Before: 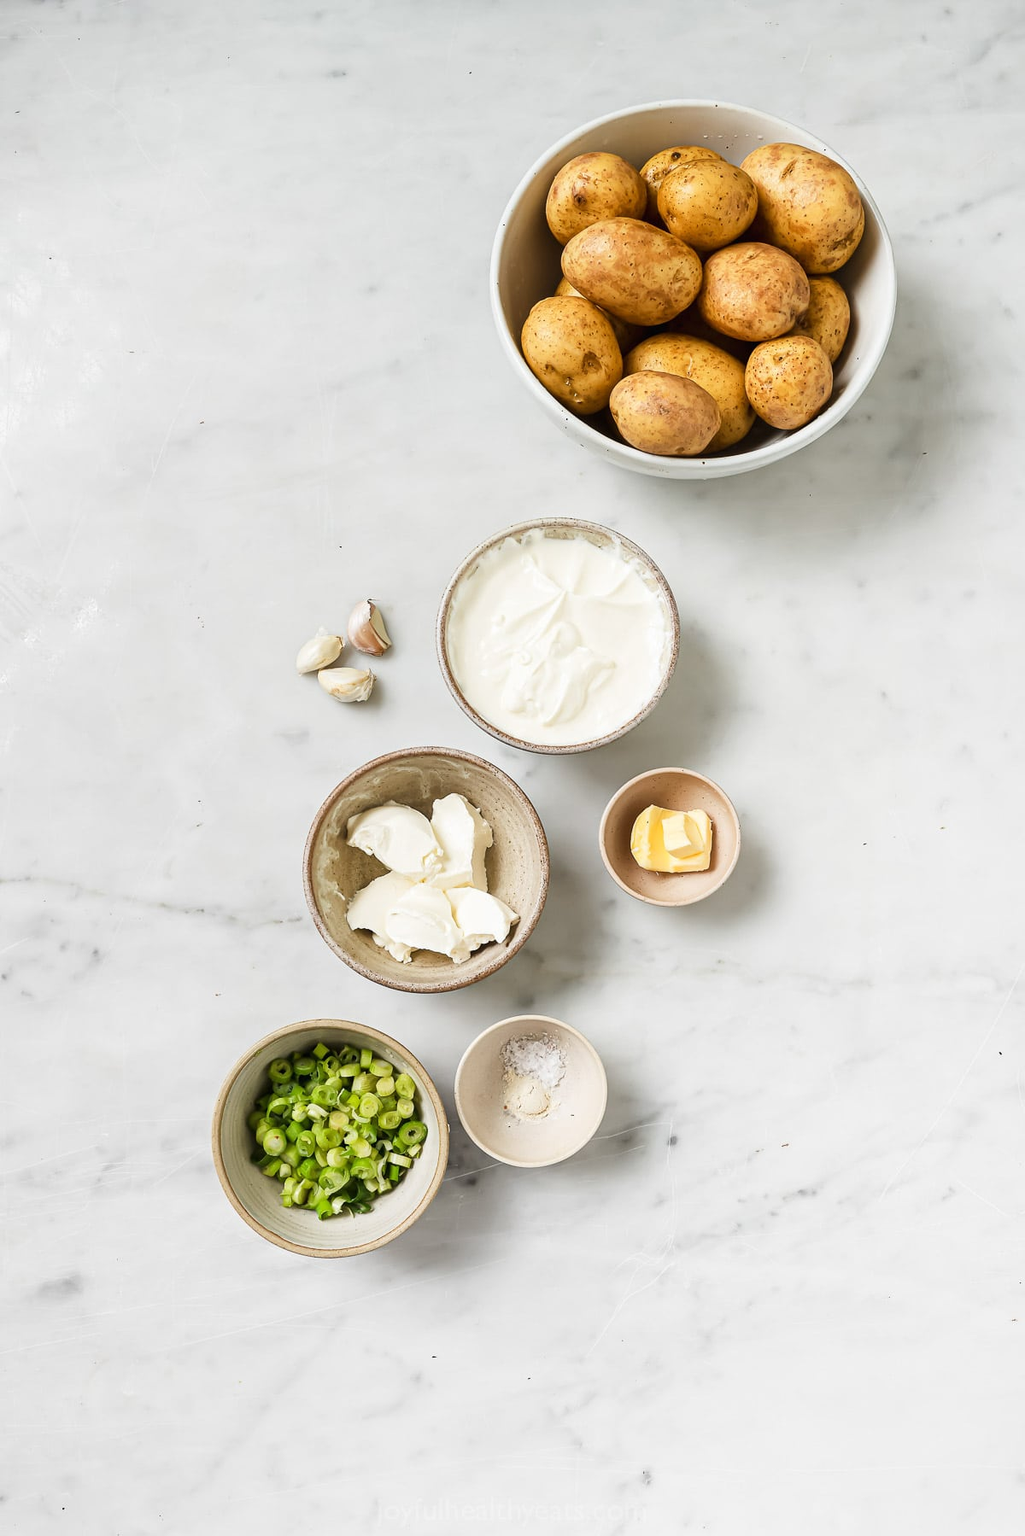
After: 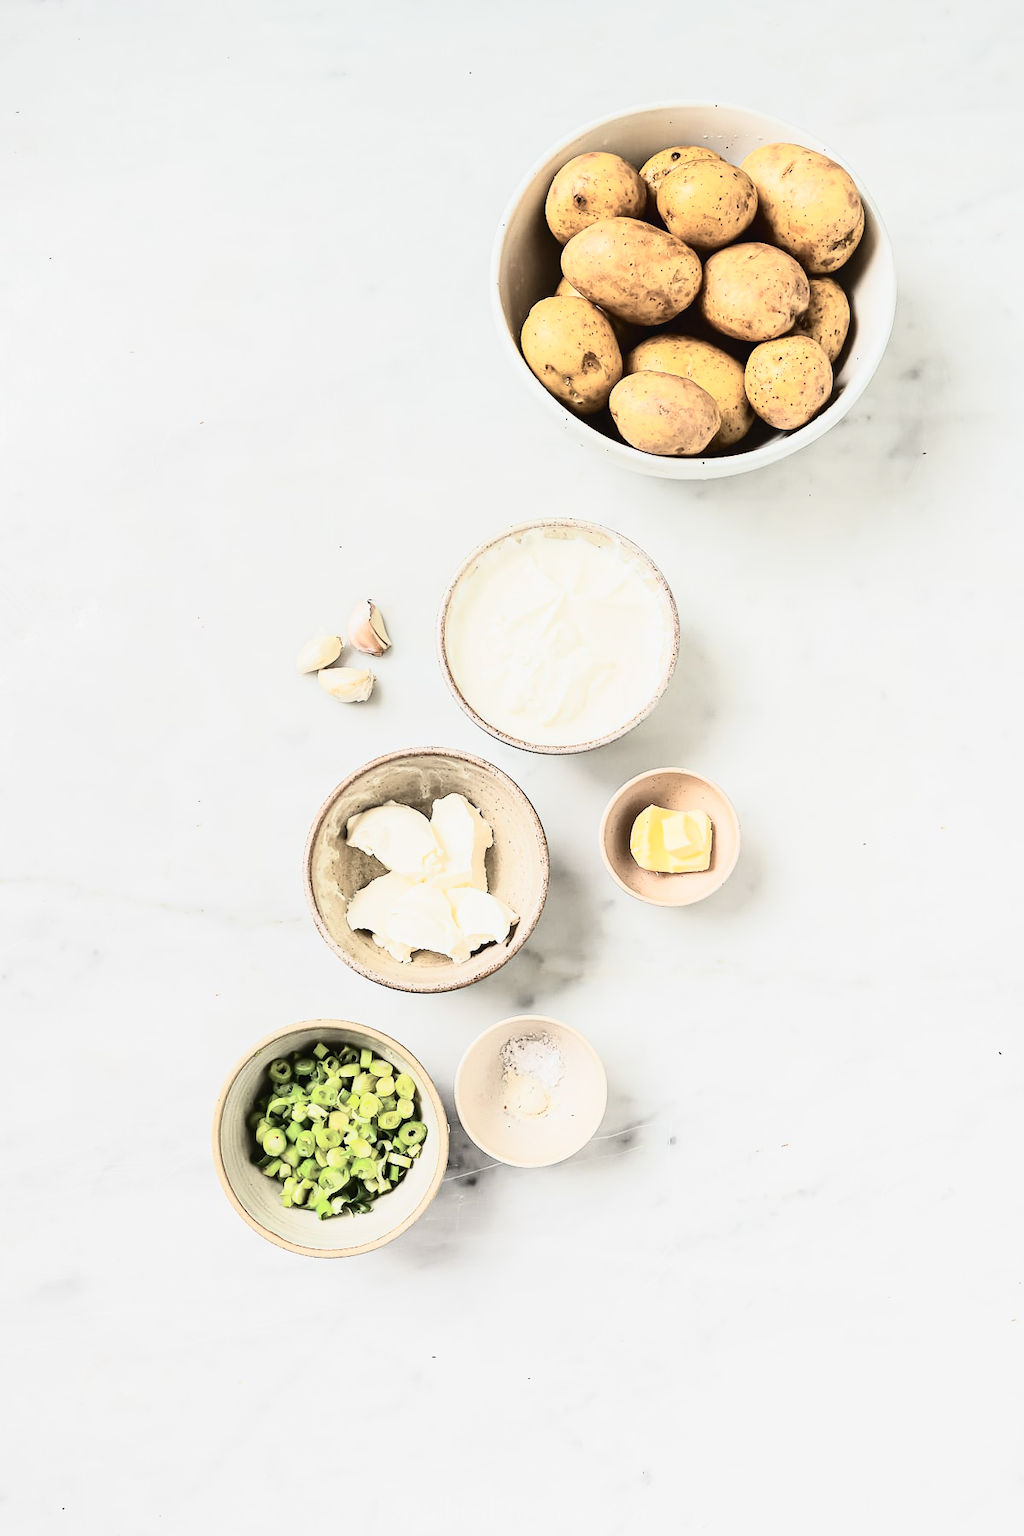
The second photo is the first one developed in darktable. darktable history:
color balance rgb: perceptual saturation grading › global saturation -3.849%, perceptual saturation grading › shadows -1.435%, perceptual brilliance grading › global brilliance -18.32%, perceptual brilliance grading › highlights 28.982%, global vibrance 9.835%
tone curve: curves: ch0 [(0, 0.026) (0.155, 0.133) (0.272, 0.34) (0.434, 0.625) (0.676, 0.871) (0.994, 0.955)], color space Lab, independent channels, preserve colors none
color correction: highlights b* -0.03, saturation 0.799
